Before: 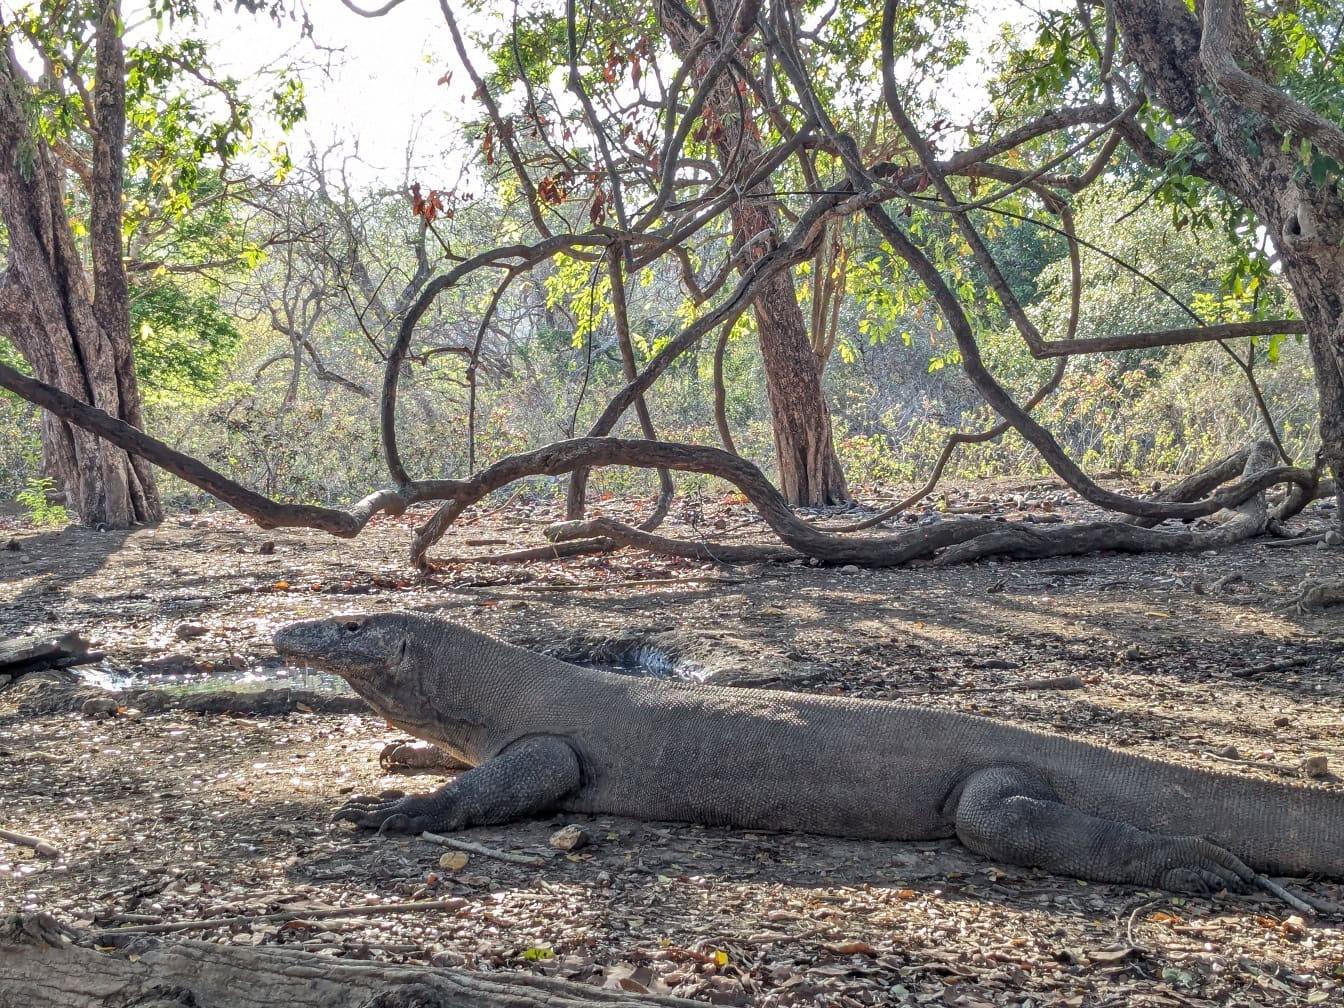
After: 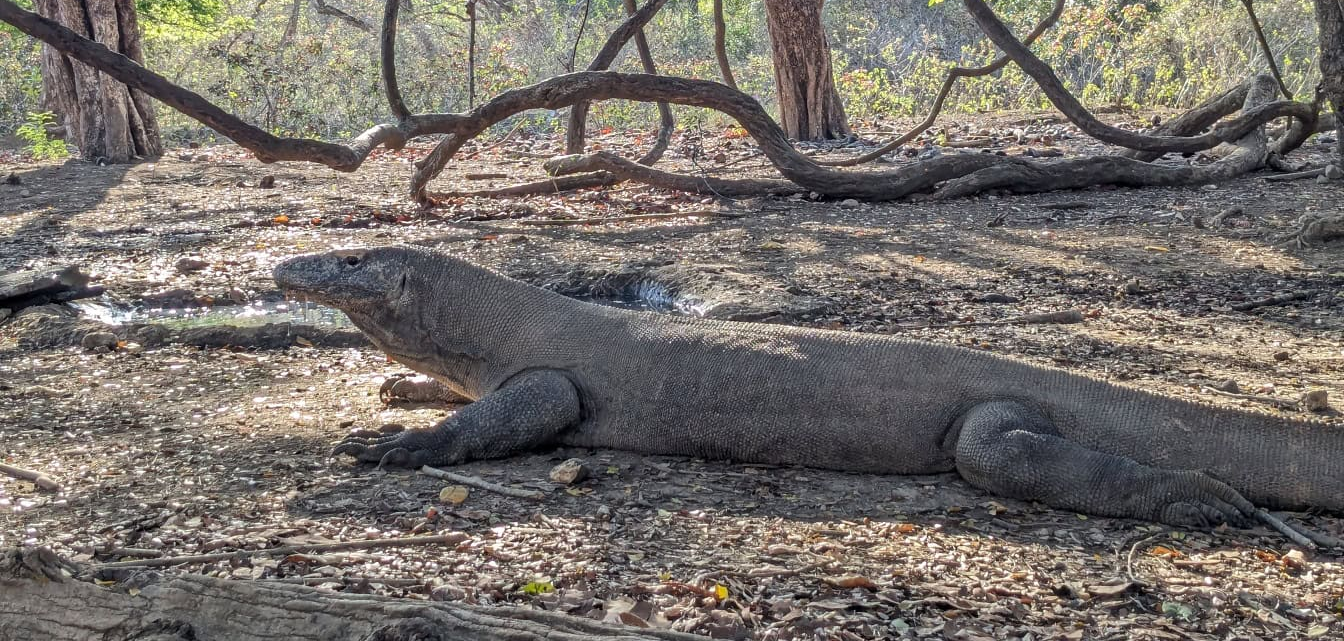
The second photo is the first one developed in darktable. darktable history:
levels: mode automatic, white 99.89%, levels [0, 0.492, 0.984]
crop and rotate: top 36.318%
